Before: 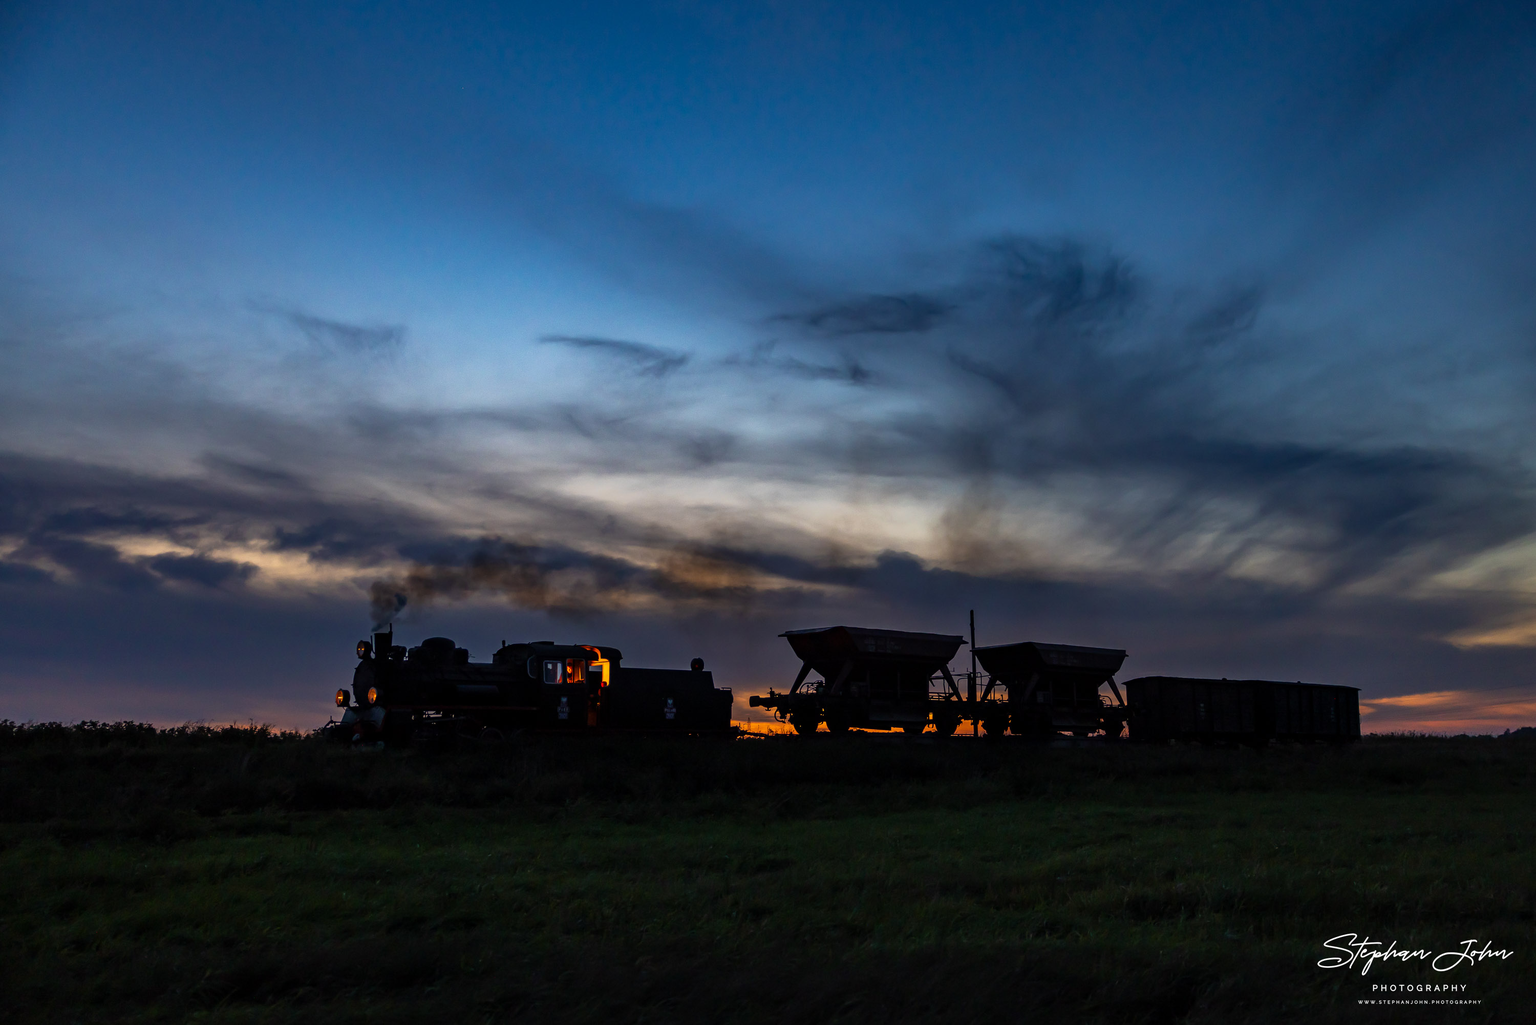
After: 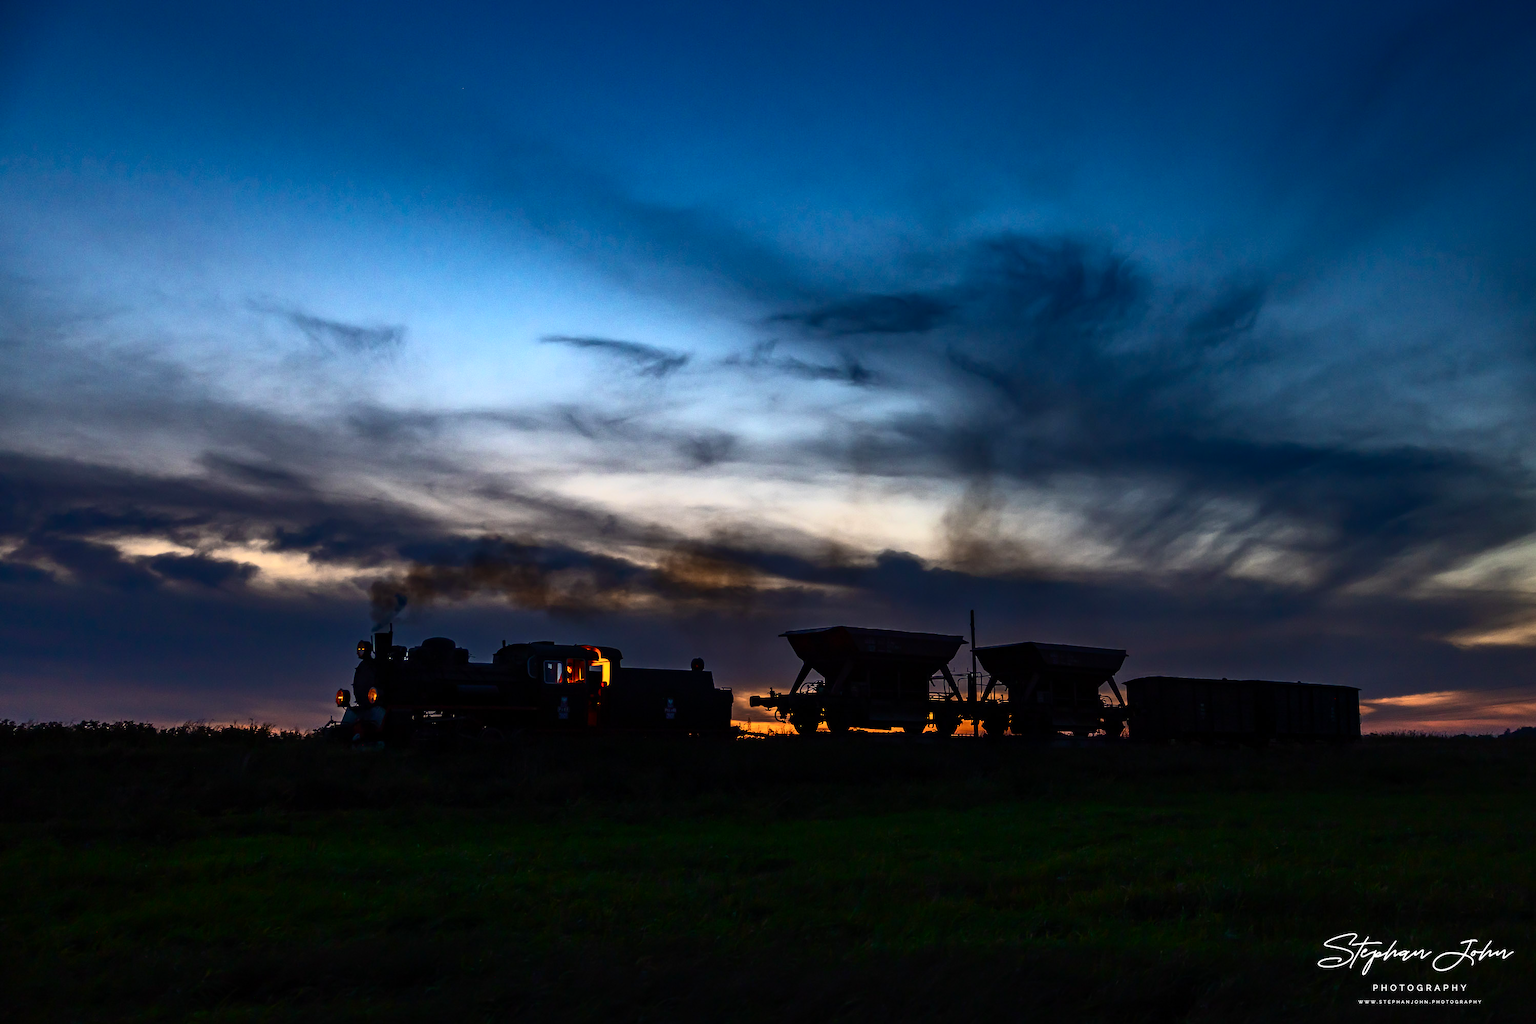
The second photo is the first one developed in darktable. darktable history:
contrast brightness saturation: contrast 0.4, brightness 0.1, saturation 0.21
color zones: curves: ch1 [(0, 0.469) (0.01, 0.469) (0.12, 0.446) (0.248, 0.469) (0.5, 0.5) (0.748, 0.5) (0.99, 0.469) (1, 0.469)]
